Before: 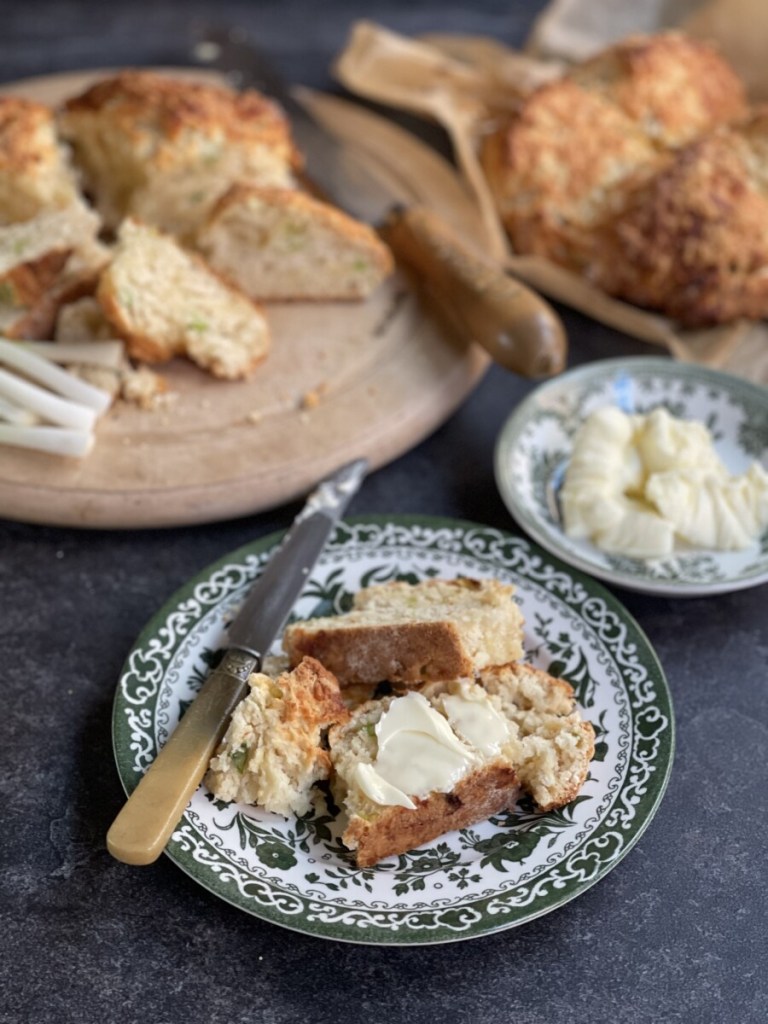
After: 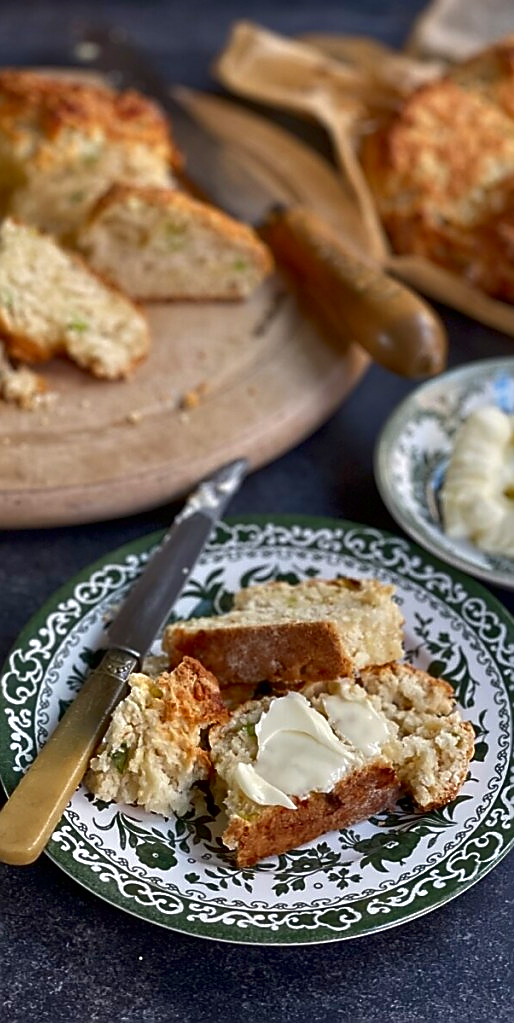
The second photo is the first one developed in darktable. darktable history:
sharpen: radius 1.385, amount 1.248, threshold 0.752
contrast brightness saturation: brightness -0.254, saturation 0.197
crop and rotate: left 15.675%, right 17.286%
tone equalizer: -8 EV 0.99 EV, -7 EV 1.02 EV, -6 EV 1 EV, -5 EV 1.02 EV, -4 EV 1.04 EV, -3 EV 0.76 EV, -2 EV 0.476 EV, -1 EV 0.24 EV
